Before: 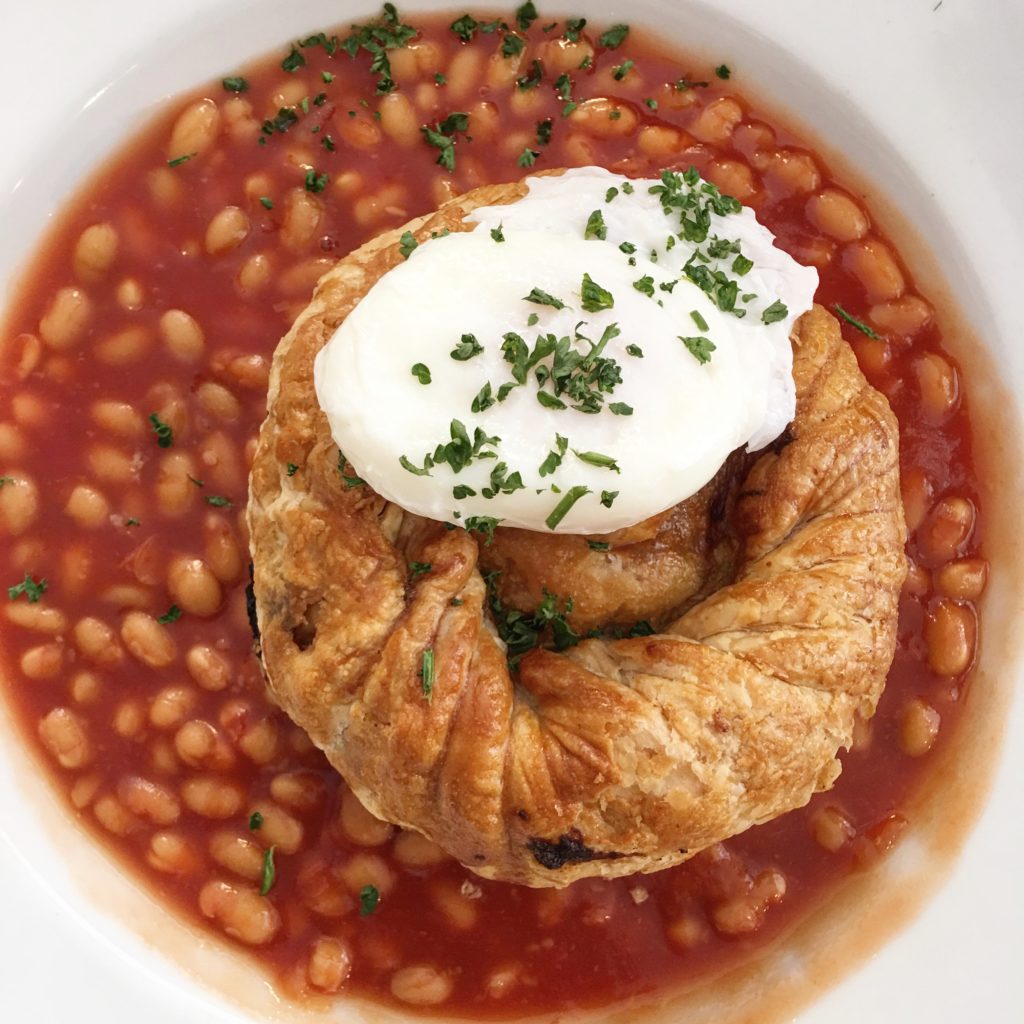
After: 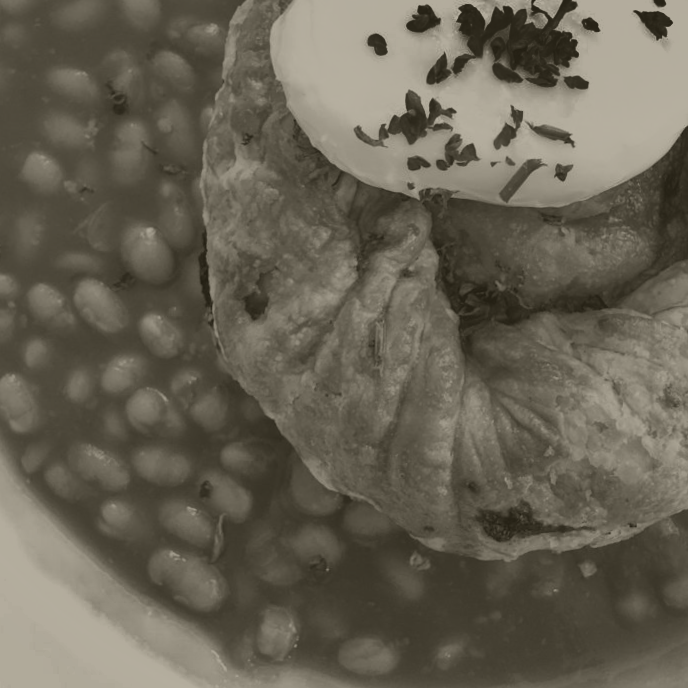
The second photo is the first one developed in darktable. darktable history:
crop and rotate: angle -0.82°, left 3.85%, top 31.828%, right 27.992%
white balance: red 0.98, blue 1.61
shadows and highlights: shadows 20.91, highlights -82.73, soften with gaussian
tone equalizer: on, module defaults
colorize: hue 41.44°, saturation 22%, source mix 60%, lightness 10.61%
